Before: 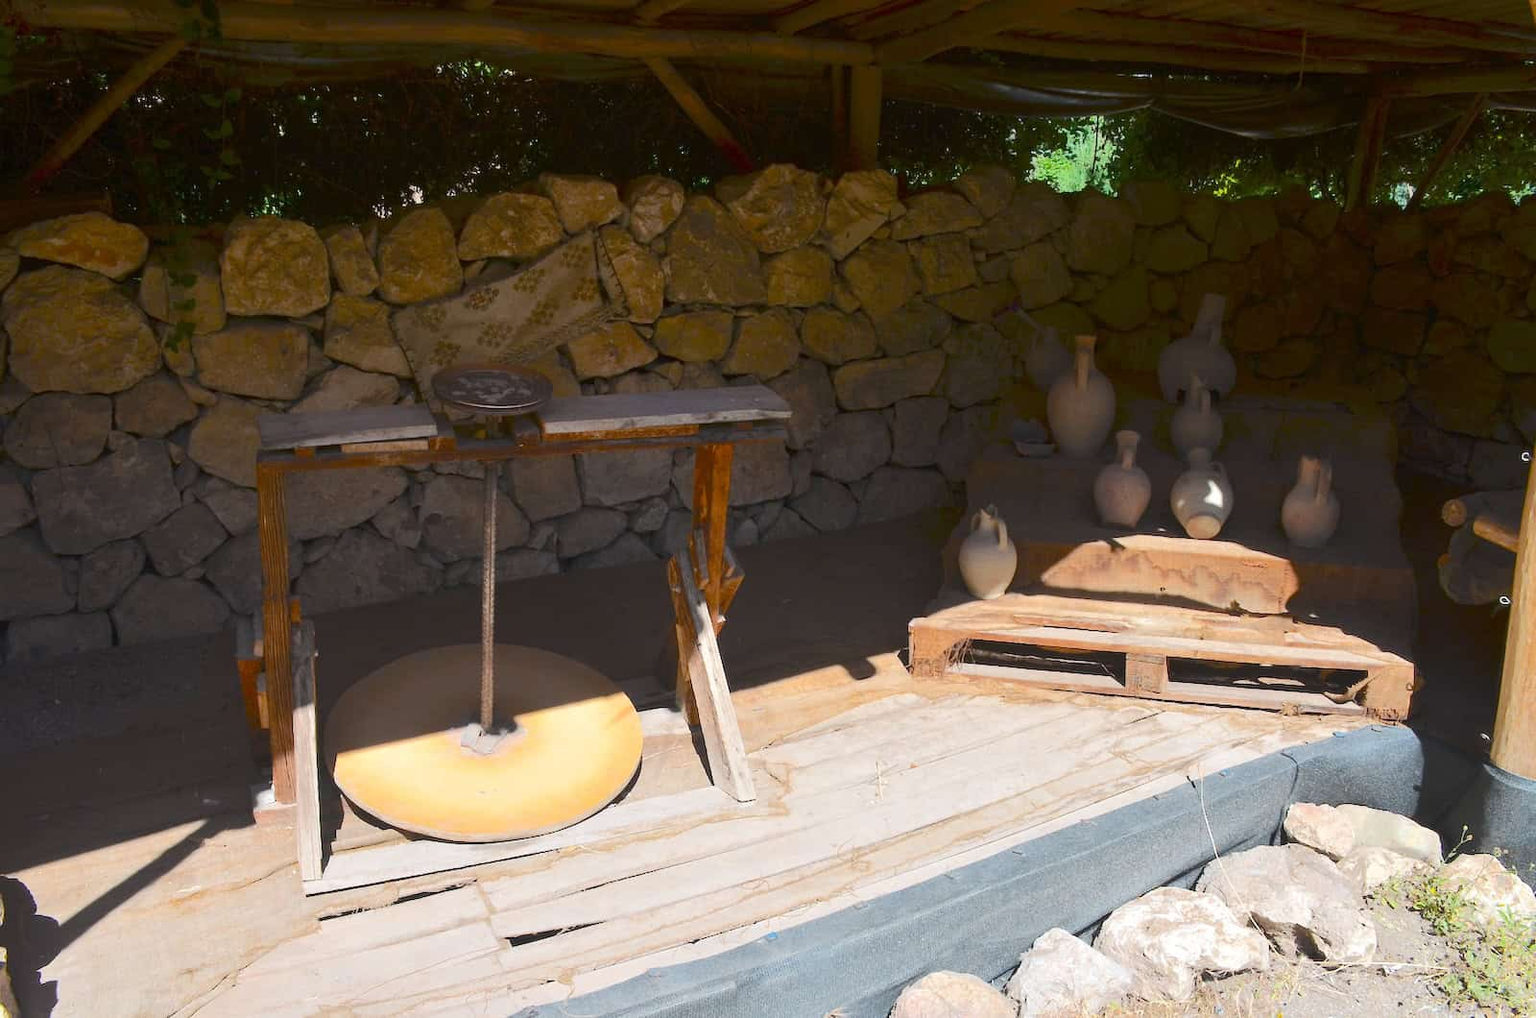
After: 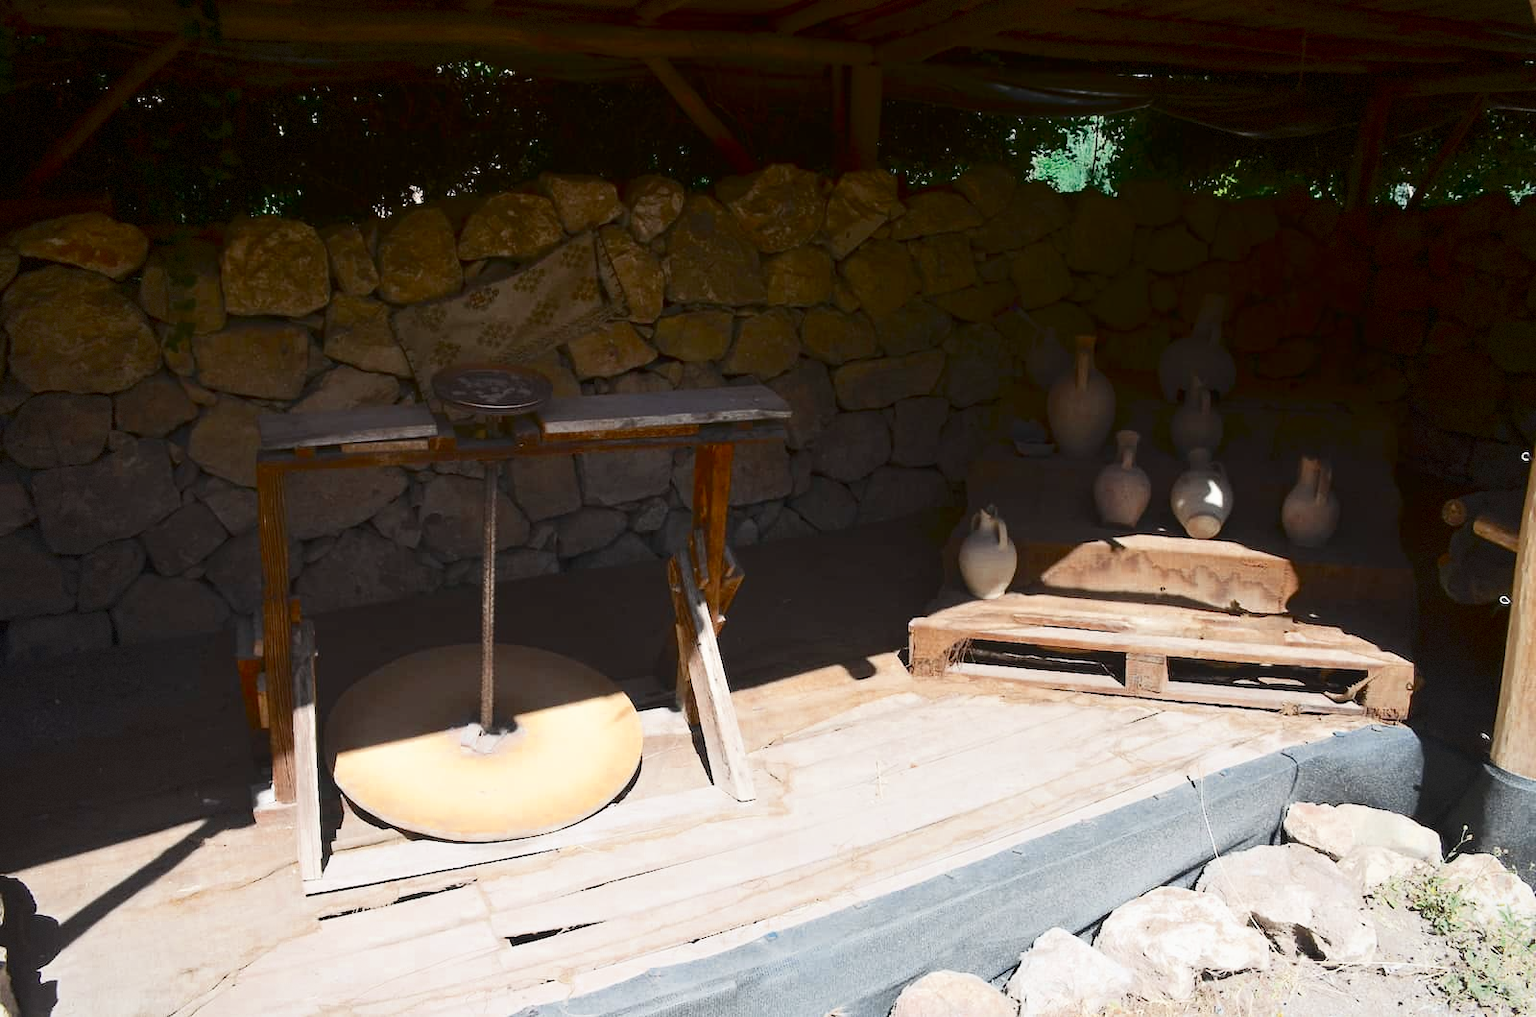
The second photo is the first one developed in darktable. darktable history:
color zones: curves: ch0 [(0, 0.5) (0.125, 0.4) (0.25, 0.5) (0.375, 0.4) (0.5, 0.4) (0.625, 0.35) (0.75, 0.35) (0.875, 0.5)]; ch1 [(0, 0.35) (0.125, 0.45) (0.25, 0.35) (0.375, 0.35) (0.5, 0.35) (0.625, 0.35) (0.75, 0.45) (0.875, 0.35)]; ch2 [(0, 0.6) (0.125, 0.5) (0.25, 0.5) (0.375, 0.6) (0.5, 0.6) (0.625, 0.5) (0.75, 0.5) (0.875, 0.5)]
vignetting: fall-off start 85%, fall-off radius 80%, brightness -0.182, saturation -0.3, width/height ratio 1.219, dithering 8-bit output, unbound false
shadows and highlights: shadows -62.32, white point adjustment -5.22, highlights 61.59
